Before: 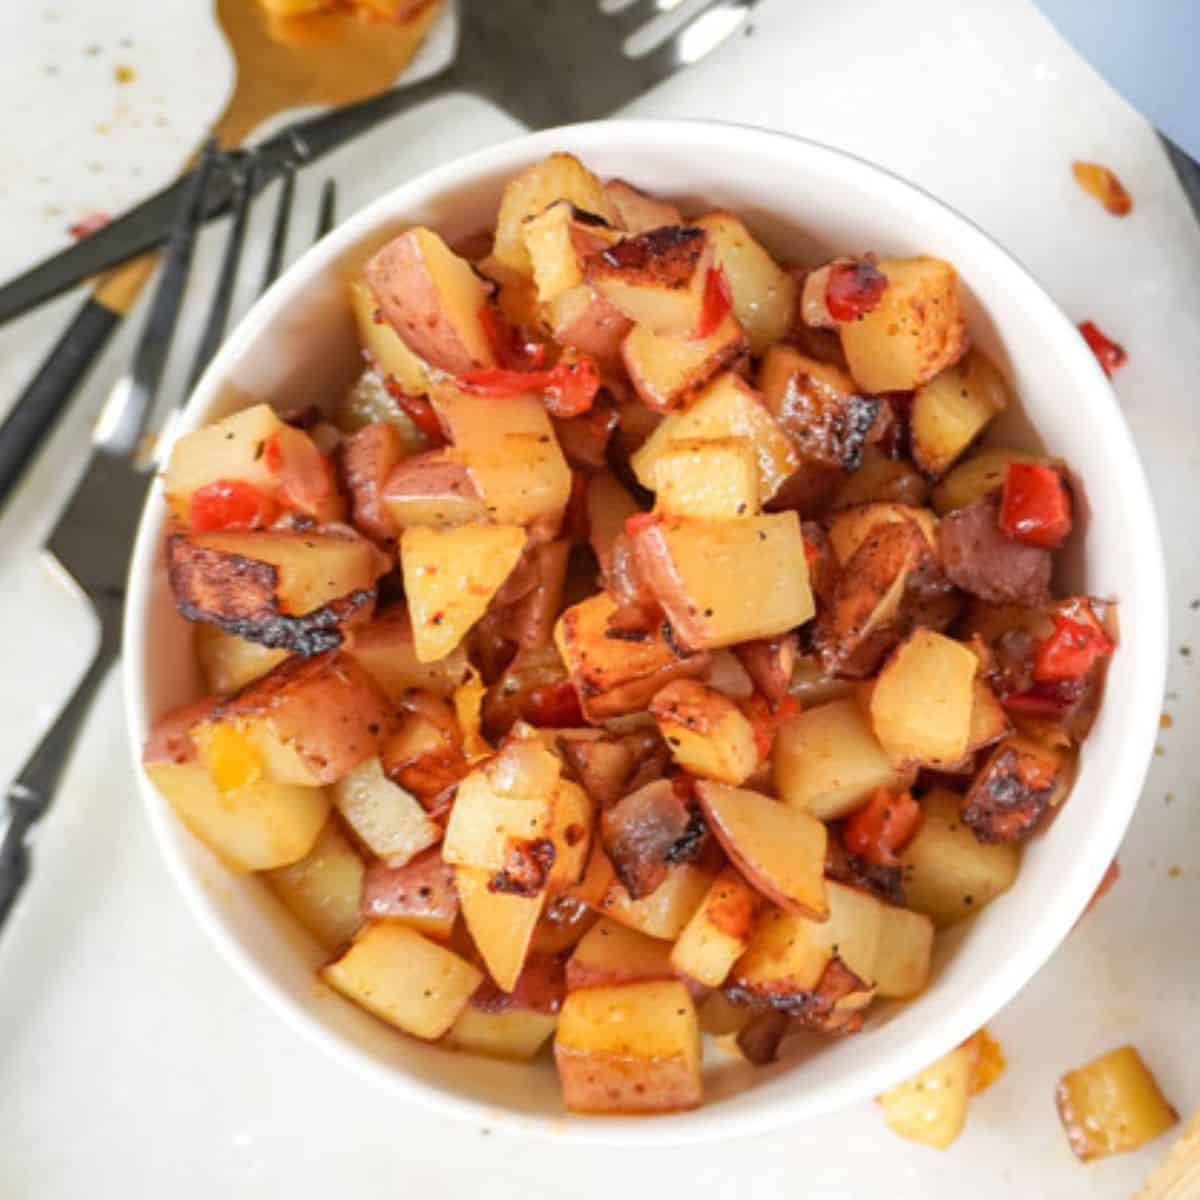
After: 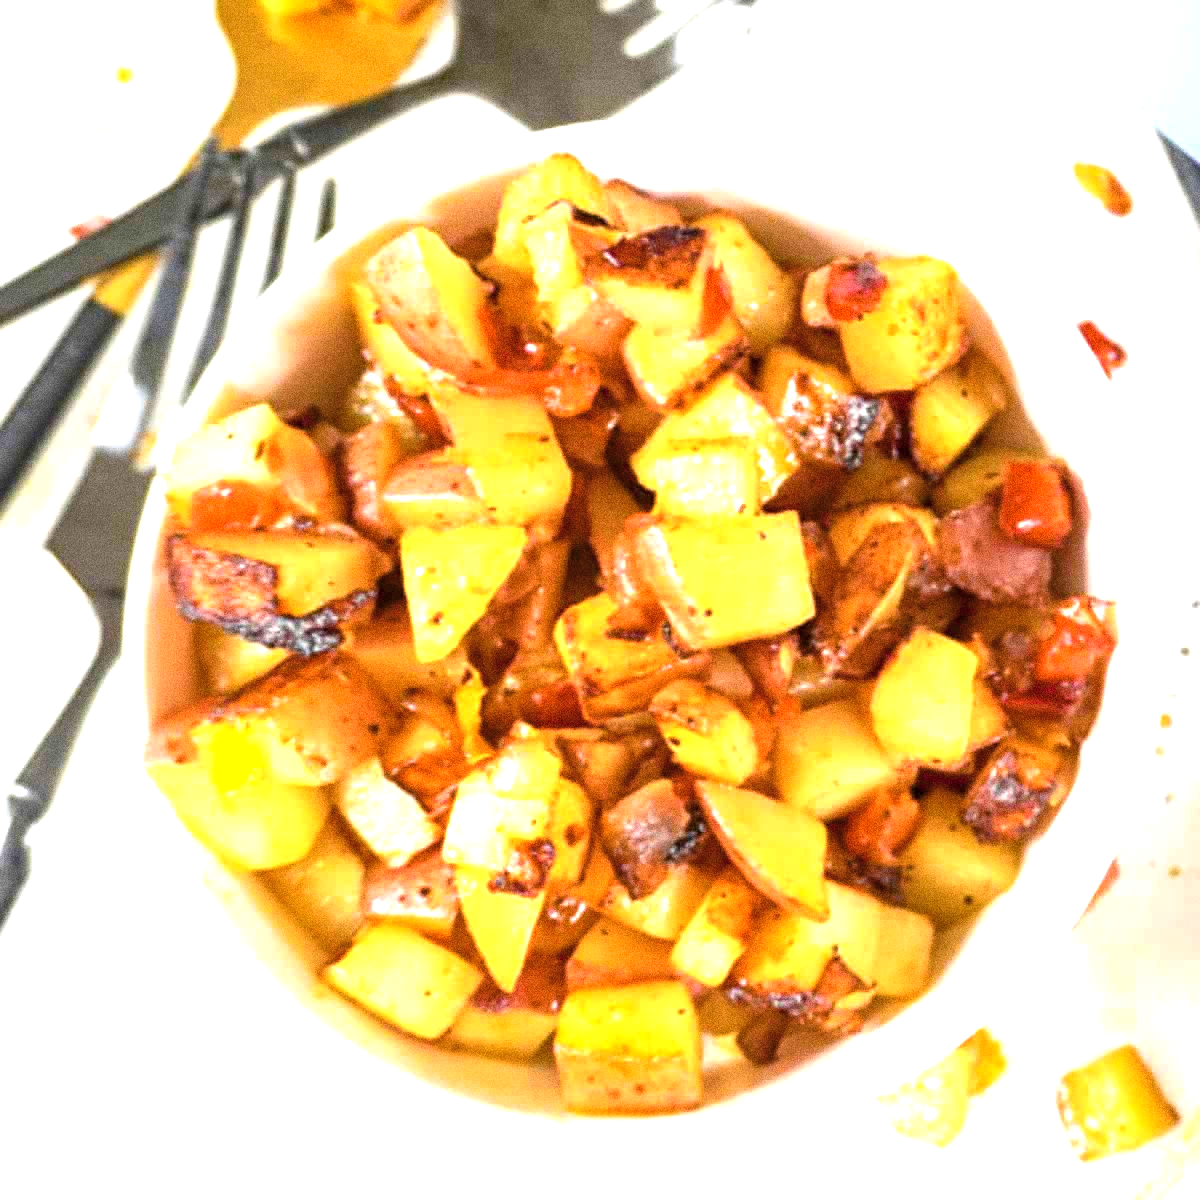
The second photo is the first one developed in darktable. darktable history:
contrast brightness saturation: contrast 0.06, brightness -0.01, saturation -0.23
color balance rgb: perceptual saturation grading › global saturation 36%, perceptual brilliance grading › global brilliance 10%, global vibrance 20%
grain: coarseness 0.09 ISO, strength 40%
exposure: black level correction 0.001, exposure 0.955 EV, compensate exposure bias true, compensate highlight preservation false
